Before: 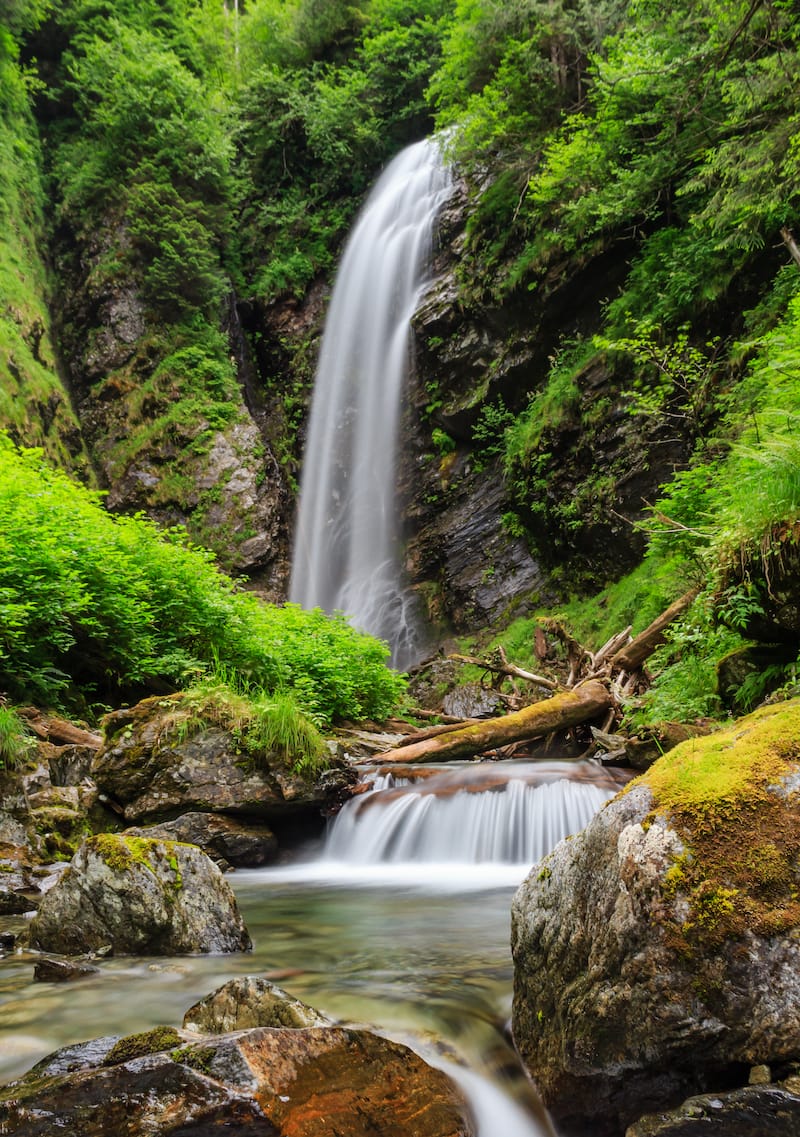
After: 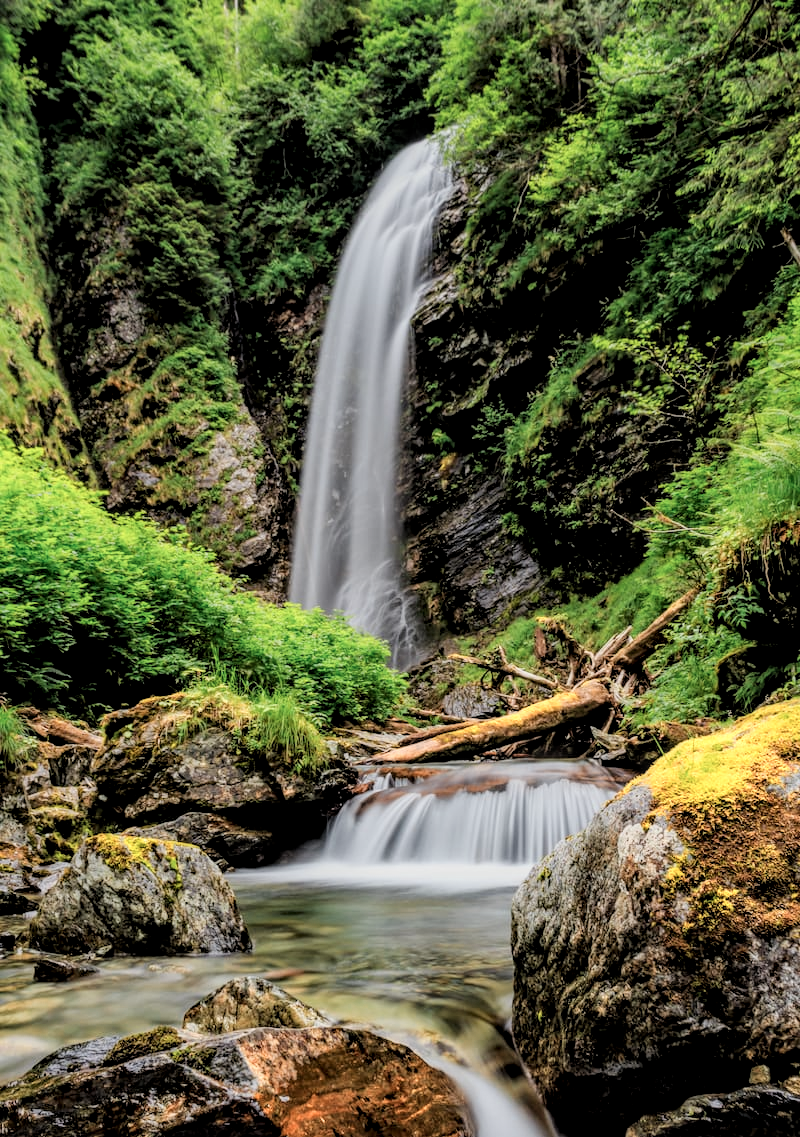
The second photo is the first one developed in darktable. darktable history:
color zones: curves: ch0 [(0.018, 0.548) (0.197, 0.654) (0.425, 0.447) (0.605, 0.658) (0.732, 0.579)]; ch1 [(0.105, 0.531) (0.224, 0.531) (0.386, 0.39) (0.618, 0.456) (0.732, 0.456) (0.956, 0.421)]; ch2 [(0.039, 0.583) (0.215, 0.465) (0.399, 0.544) (0.465, 0.548) (0.614, 0.447) (0.724, 0.43) (0.882, 0.623) (0.956, 0.632)]
filmic rgb: black relative exposure -4.77 EV, white relative exposure 4.06 EV, hardness 2.82
local contrast: highlights 62%, detail 143%, midtone range 0.421
